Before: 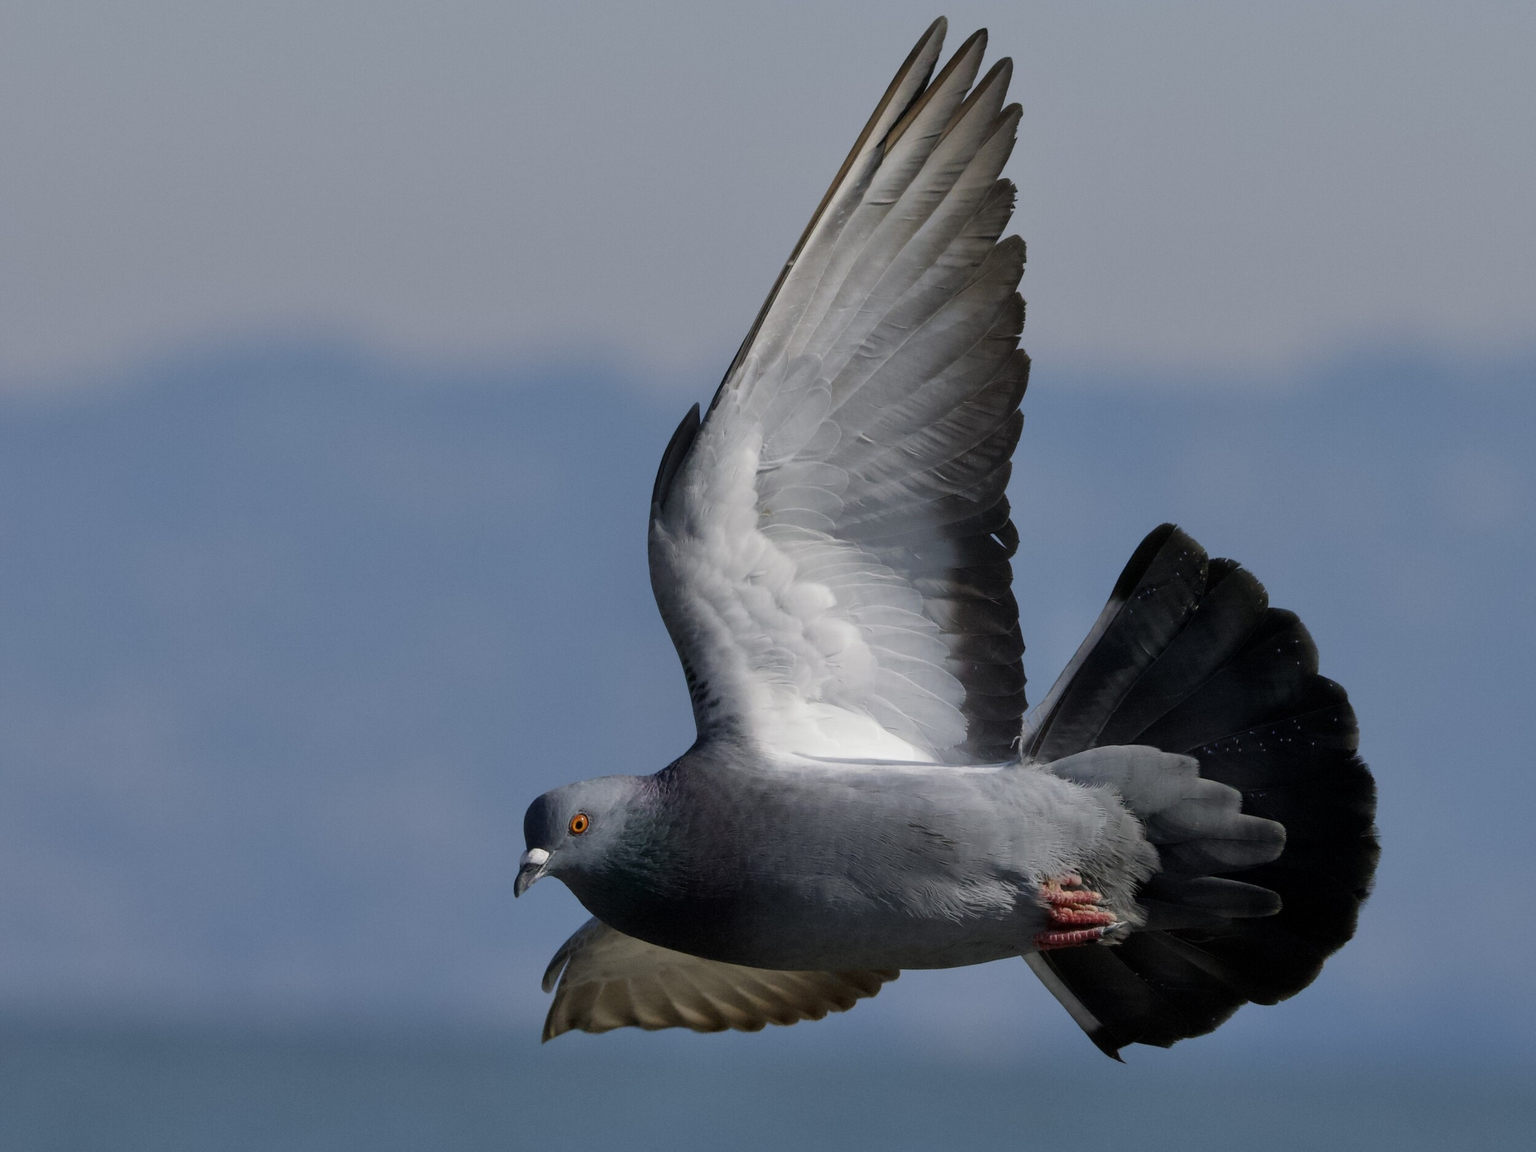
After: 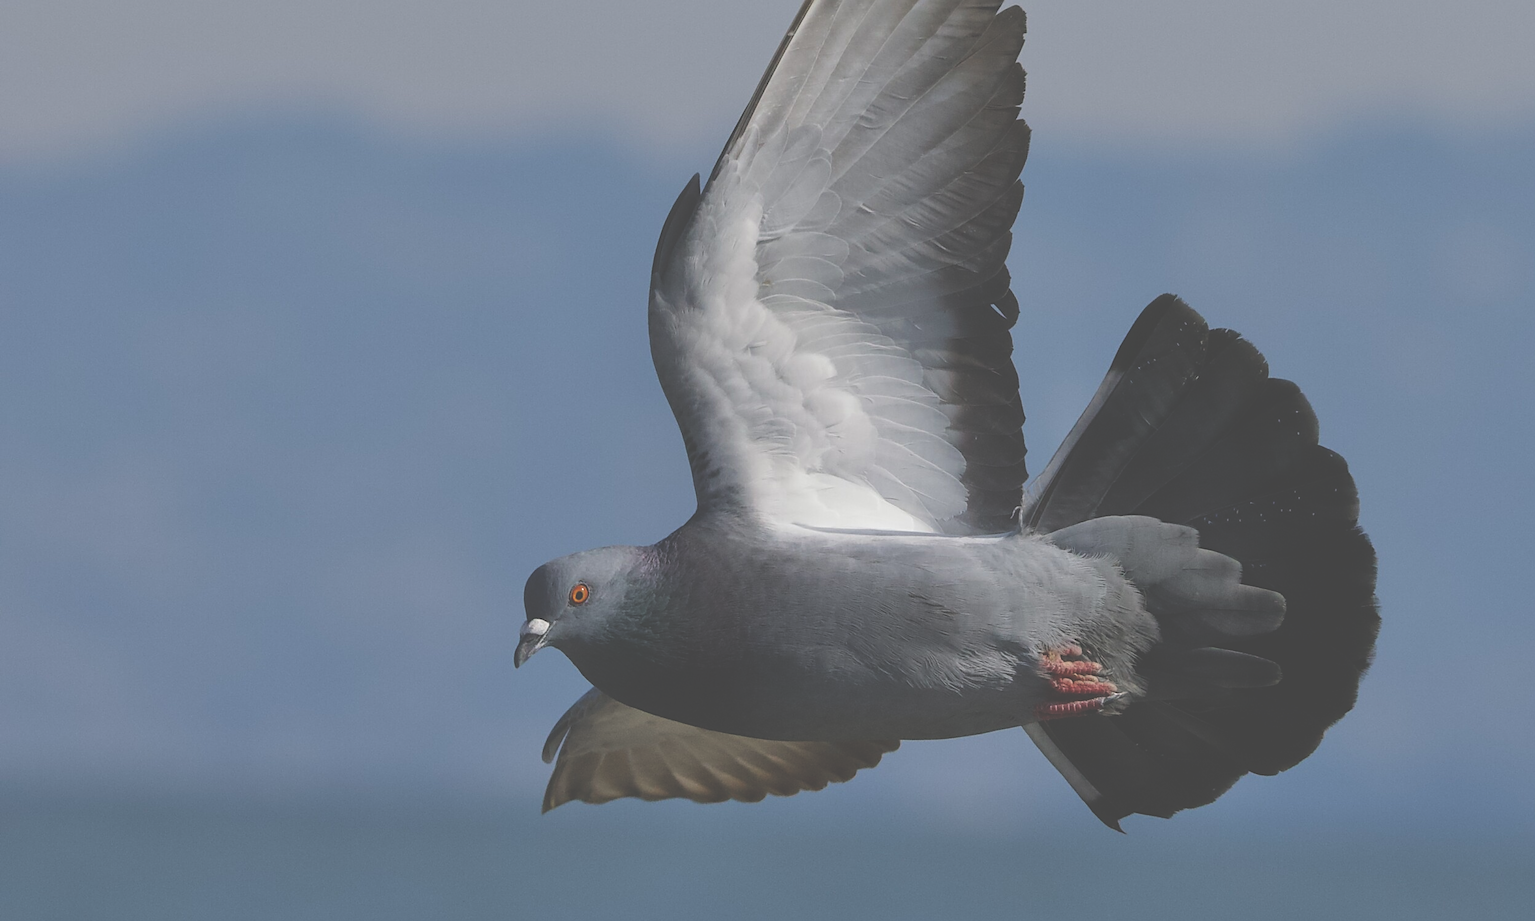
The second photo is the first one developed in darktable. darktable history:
sharpen: on, module defaults
exposure: black level correction -0.063, exposure -0.049 EV, compensate highlight preservation false
crop and rotate: top 19.99%
contrast equalizer: octaves 7, y [[0.5, 0.5, 0.472, 0.5, 0.5, 0.5], [0.5 ×6], [0.5 ×6], [0 ×6], [0 ×6]], mix 0.157
